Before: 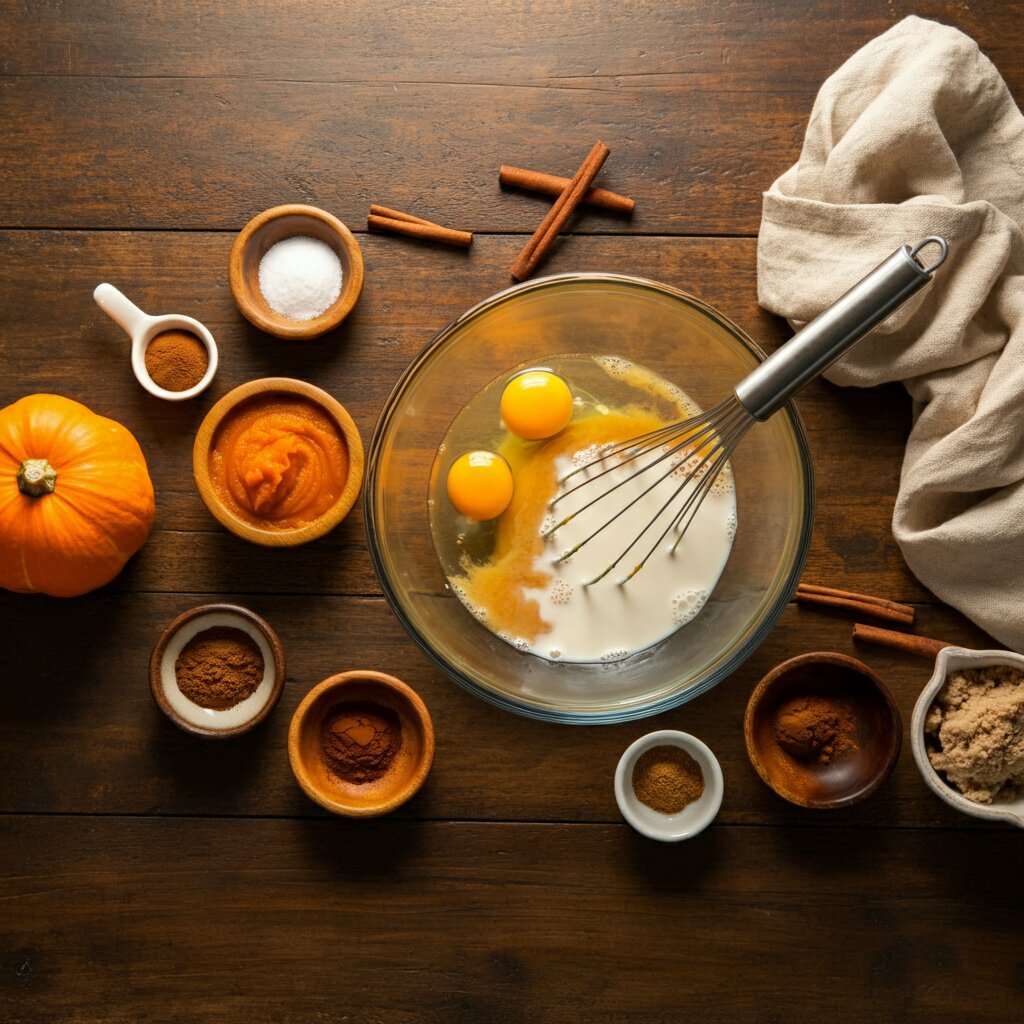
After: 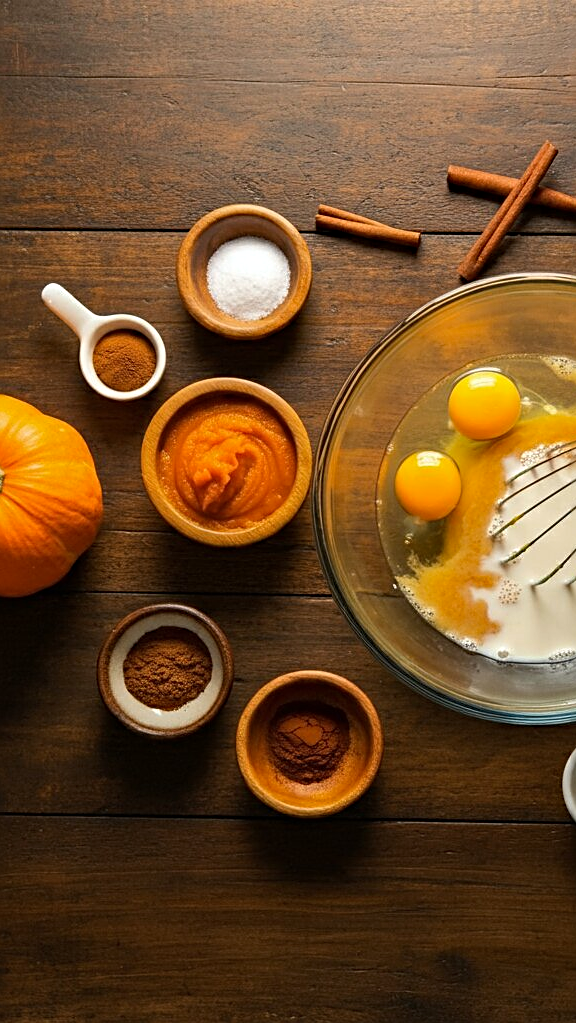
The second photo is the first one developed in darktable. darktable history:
haze removal: compatibility mode true, adaptive false
crop: left 5.114%, right 38.589%
sharpen: on, module defaults
